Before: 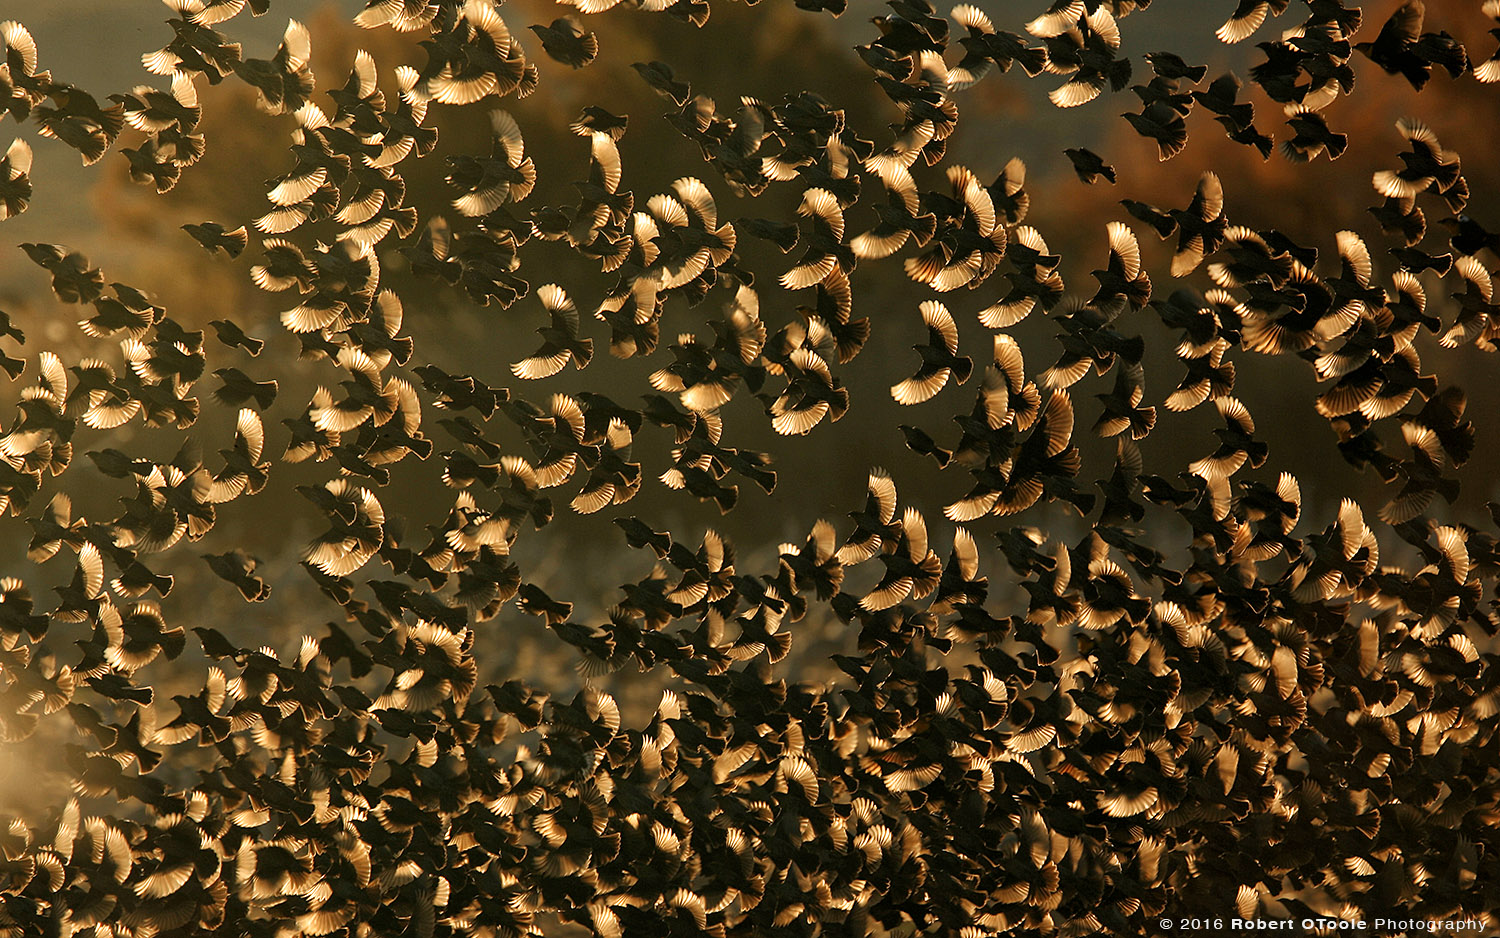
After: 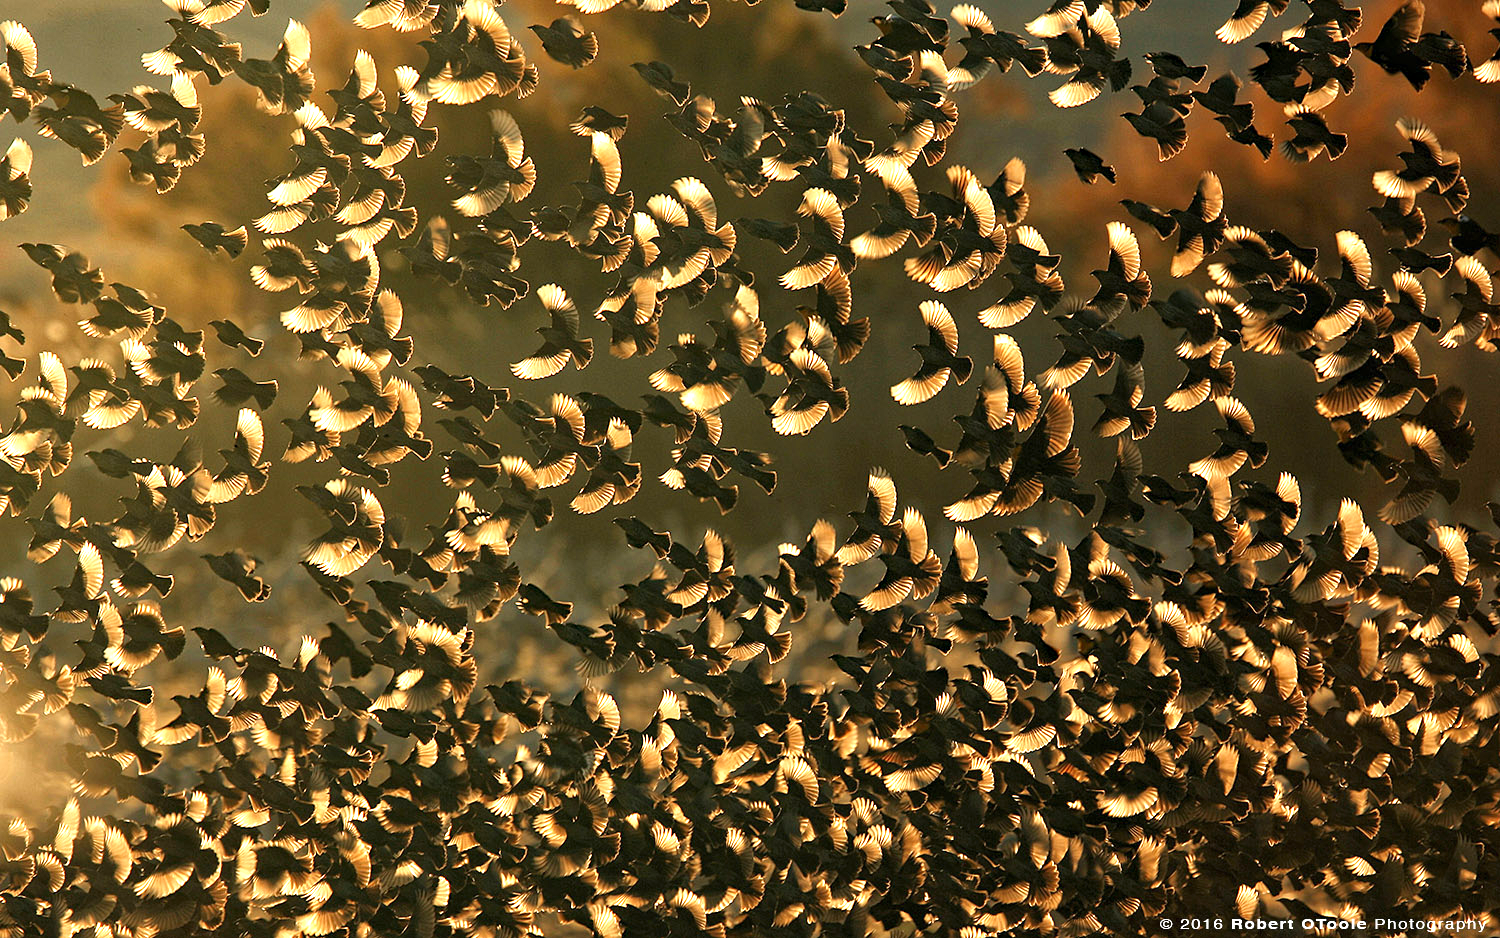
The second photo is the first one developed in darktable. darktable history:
haze removal: compatibility mode true, adaptive false
exposure: black level correction 0, exposure 1 EV, compensate exposure bias true, compensate highlight preservation false
